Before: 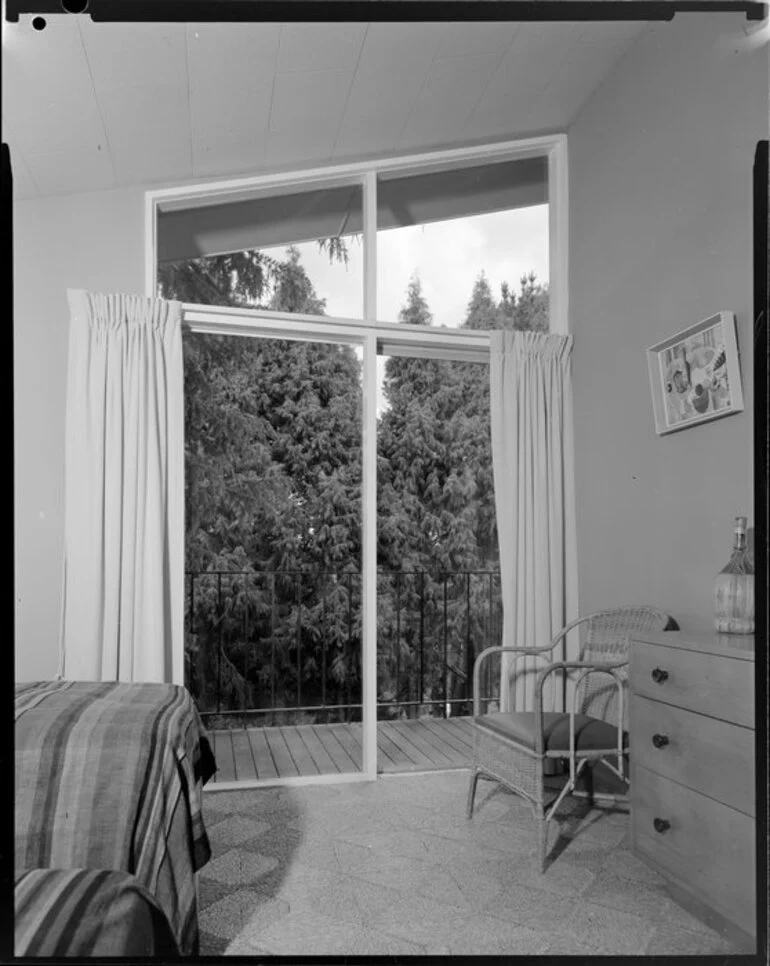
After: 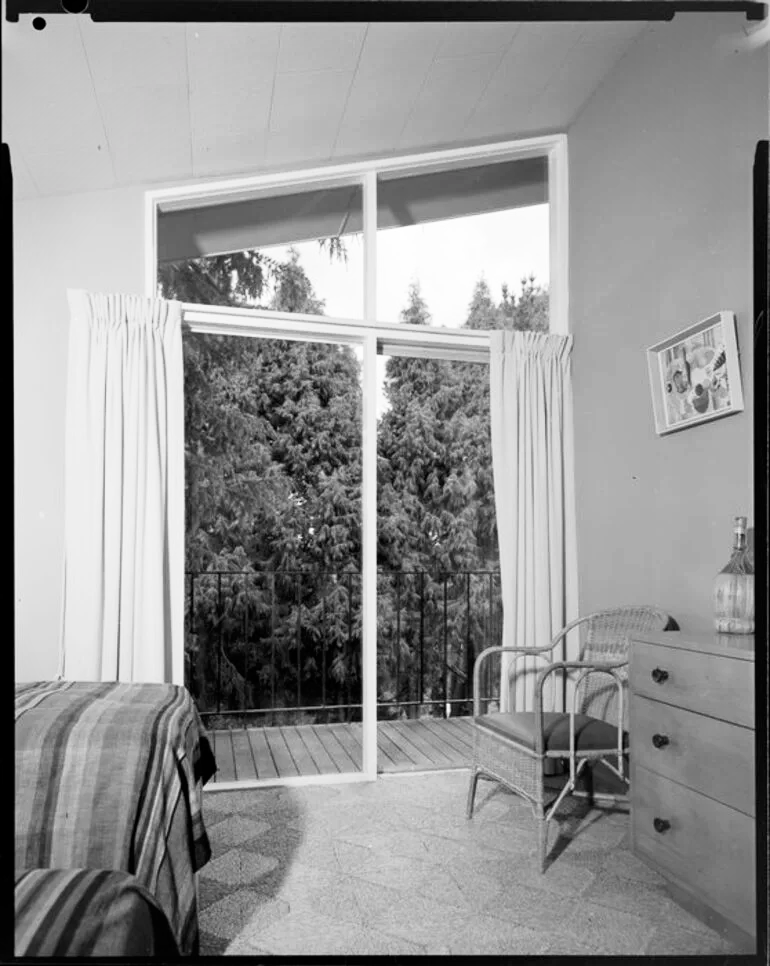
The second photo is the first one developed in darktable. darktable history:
base curve: curves: ch0 [(0, 0) (0.005, 0.002) (0.193, 0.295) (0.399, 0.664) (0.75, 0.928) (1, 1)], preserve colors none
vignetting: fall-off radius 61.04%, saturation 0.377
